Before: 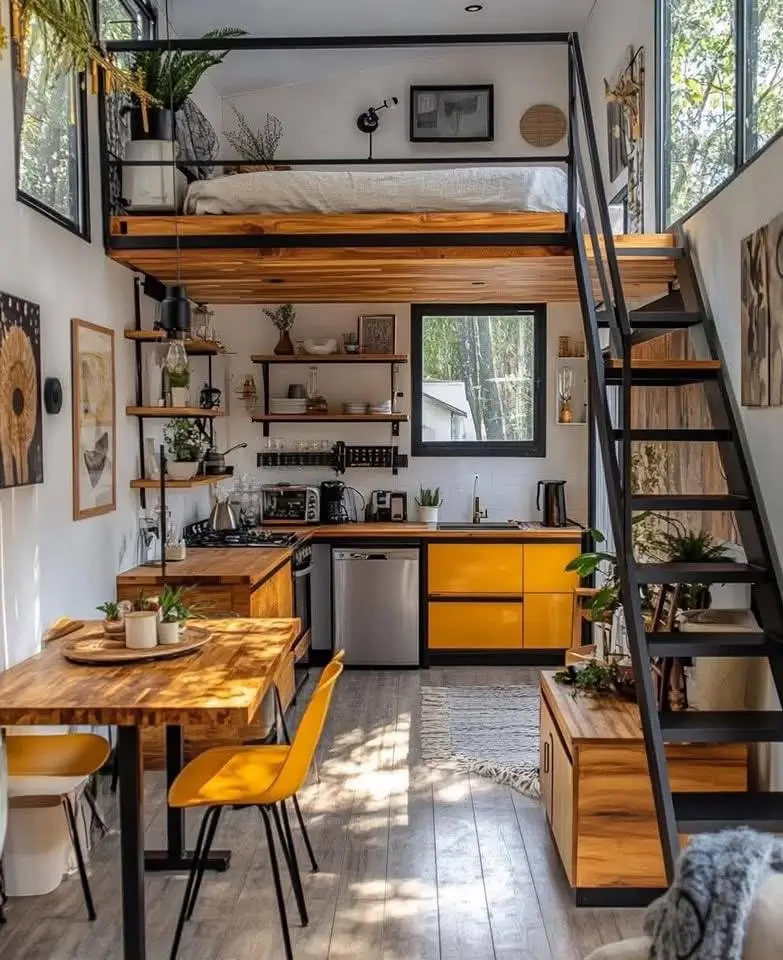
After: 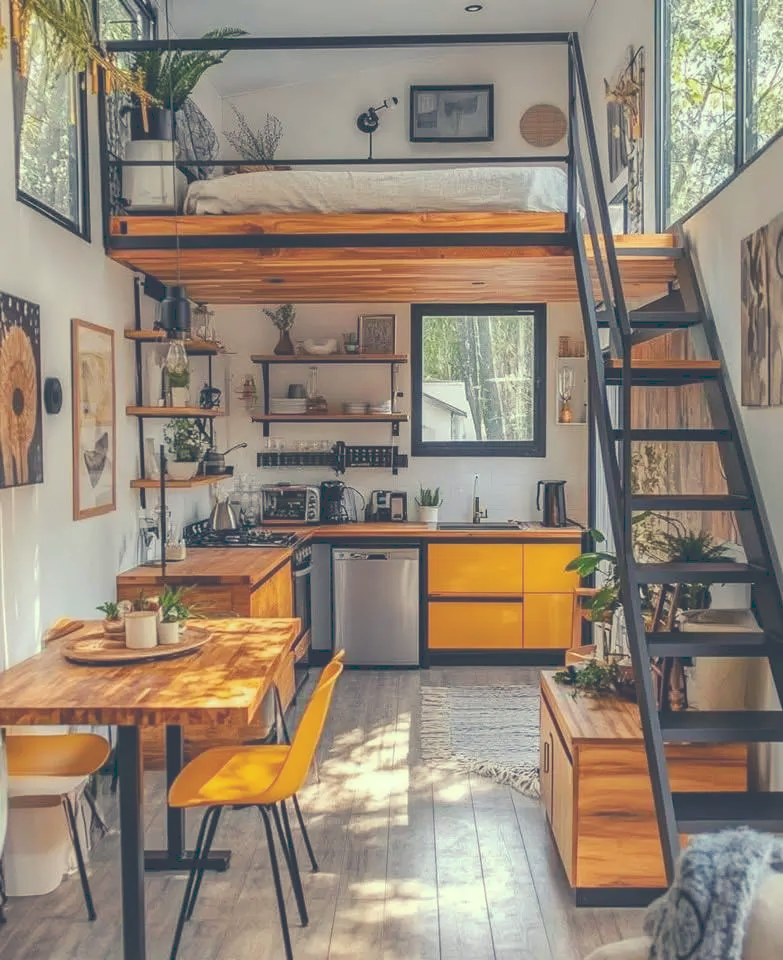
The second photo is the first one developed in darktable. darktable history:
tone curve: curves: ch0 [(0, 0) (0.003, 0.238) (0.011, 0.238) (0.025, 0.242) (0.044, 0.256) (0.069, 0.277) (0.1, 0.294) (0.136, 0.315) (0.177, 0.345) (0.224, 0.379) (0.277, 0.419) (0.335, 0.463) (0.399, 0.511) (0.468, 0.566) (0.543, 0.627) (0.623, 0.687) (0.709, 0.75) (0.801, 0.824) (0.898, 0.89) (1, 1)], preserve colors none
color look up table: target L [97.21, 92.23, 93.58, 93.18, 91.97, 89.74, 68.15, 70.32, 63.85, 60.07, 33.02, 26.57, 201.31, 84.15, 81.34, 67.18, 62.33, 53.06, 44.52, 37.01, 30.45, 25.85, 9.317, 78.46, 76.2, 71.68, 57.1, 59.88, 58.34, 54.63, 48.99, 50.61, 48.18, 42.51, 33.21, 34, 23.41, 23.92, 21.82, 12.35, 11.16, 3.738, 89.57, 88.33, 72.48, 53.51, 48.86, 41.89, 11.79], target a [-13.32, -36.01, -7.869, -24.19, -50.23, -101.49, -13.55, -84.69, -13.31, -40.02, -42.99, -19.85, 0, 9.961, 23.82, 47.45, 47.56, 87.02, 35.88, 76.07, 8.117, 55.18, 23.95, 41.47, 0.052, 8.369, 96.05, 25.27, 48.64, 89.59, 96.89, -5.973, 49.18, 83.19, 32.47, 77.51, 16.9, 56.18, -4.362, 60.69, 46.54, 31.09, -30.63, -71.63, -43.56, -50.54, -11.36, -11.64, -10.07], target b [45.32, 63.31, 20.76, 114.82, 15.2, 70.18, 23.32, 83.19, 81.49, 47.98, 10.37, 26.87, -0.001, 69.28, 18.43, 53.98, 88.7, 19.74, 36.32, 33.72, -1.408, 13.67, 2.976, -21.82, -27.58, 1.137, -59.29, -40.95, -59.14, -32.65, -68.56, -75.25, -0.638, -13.39, -102.44, -66, -72.98, -36.47, -43.51, -105.83, -73.99, -40.07, -8.657, -9.426, -40.84, 3.536, 0.204, -24.5, -25.39], num patches 49
